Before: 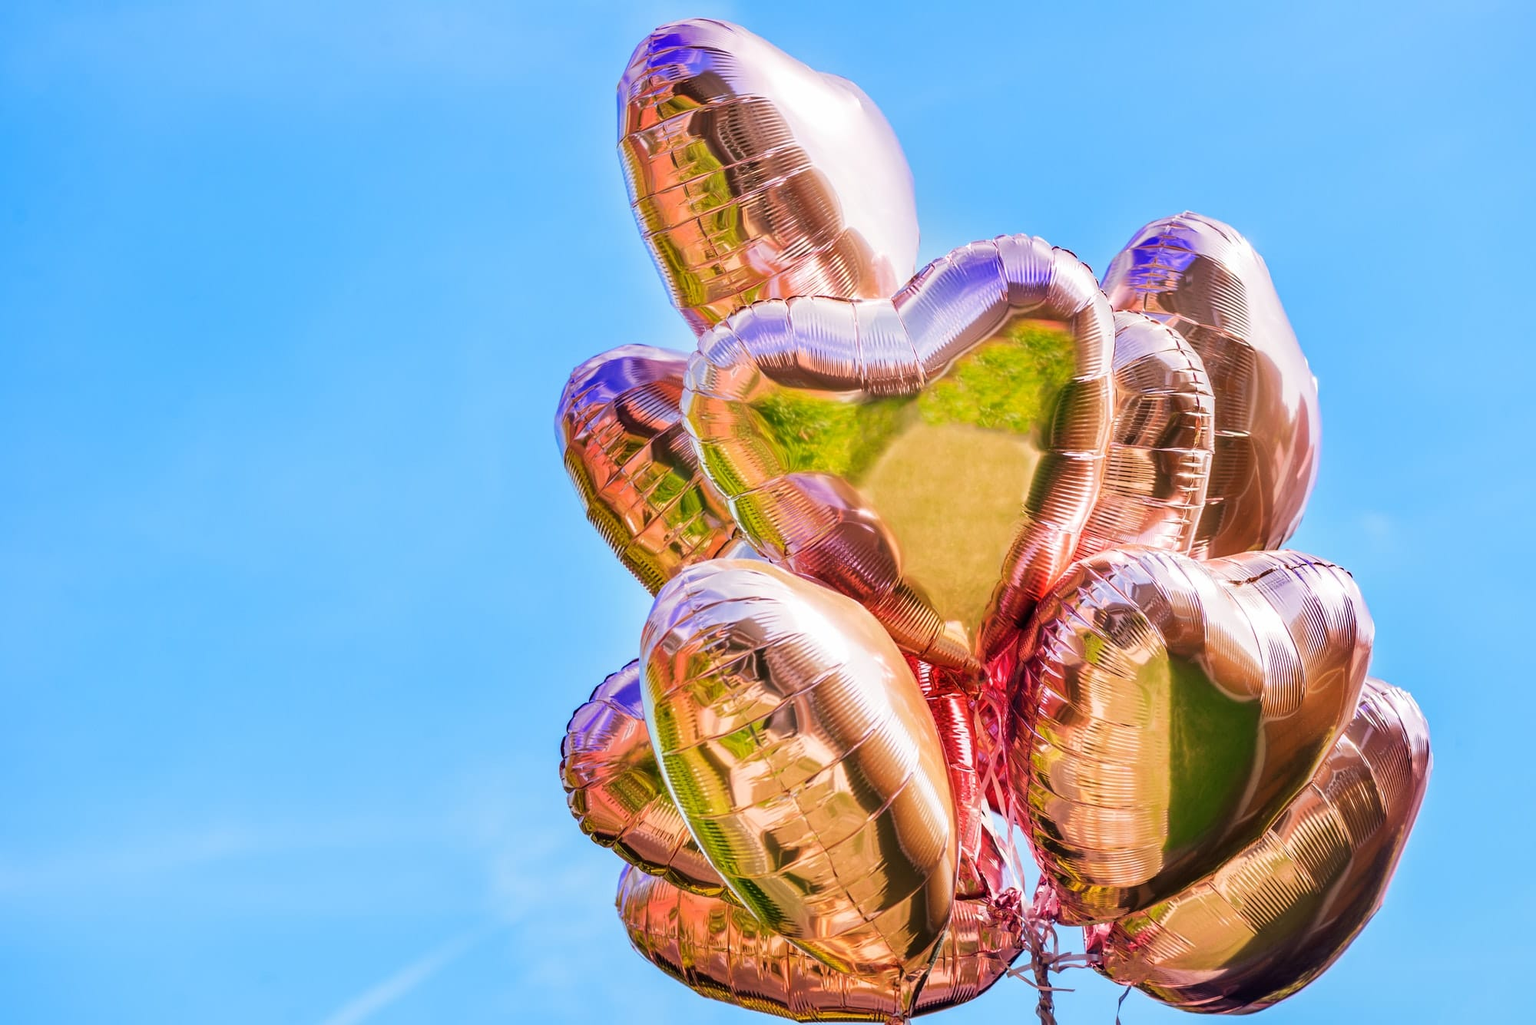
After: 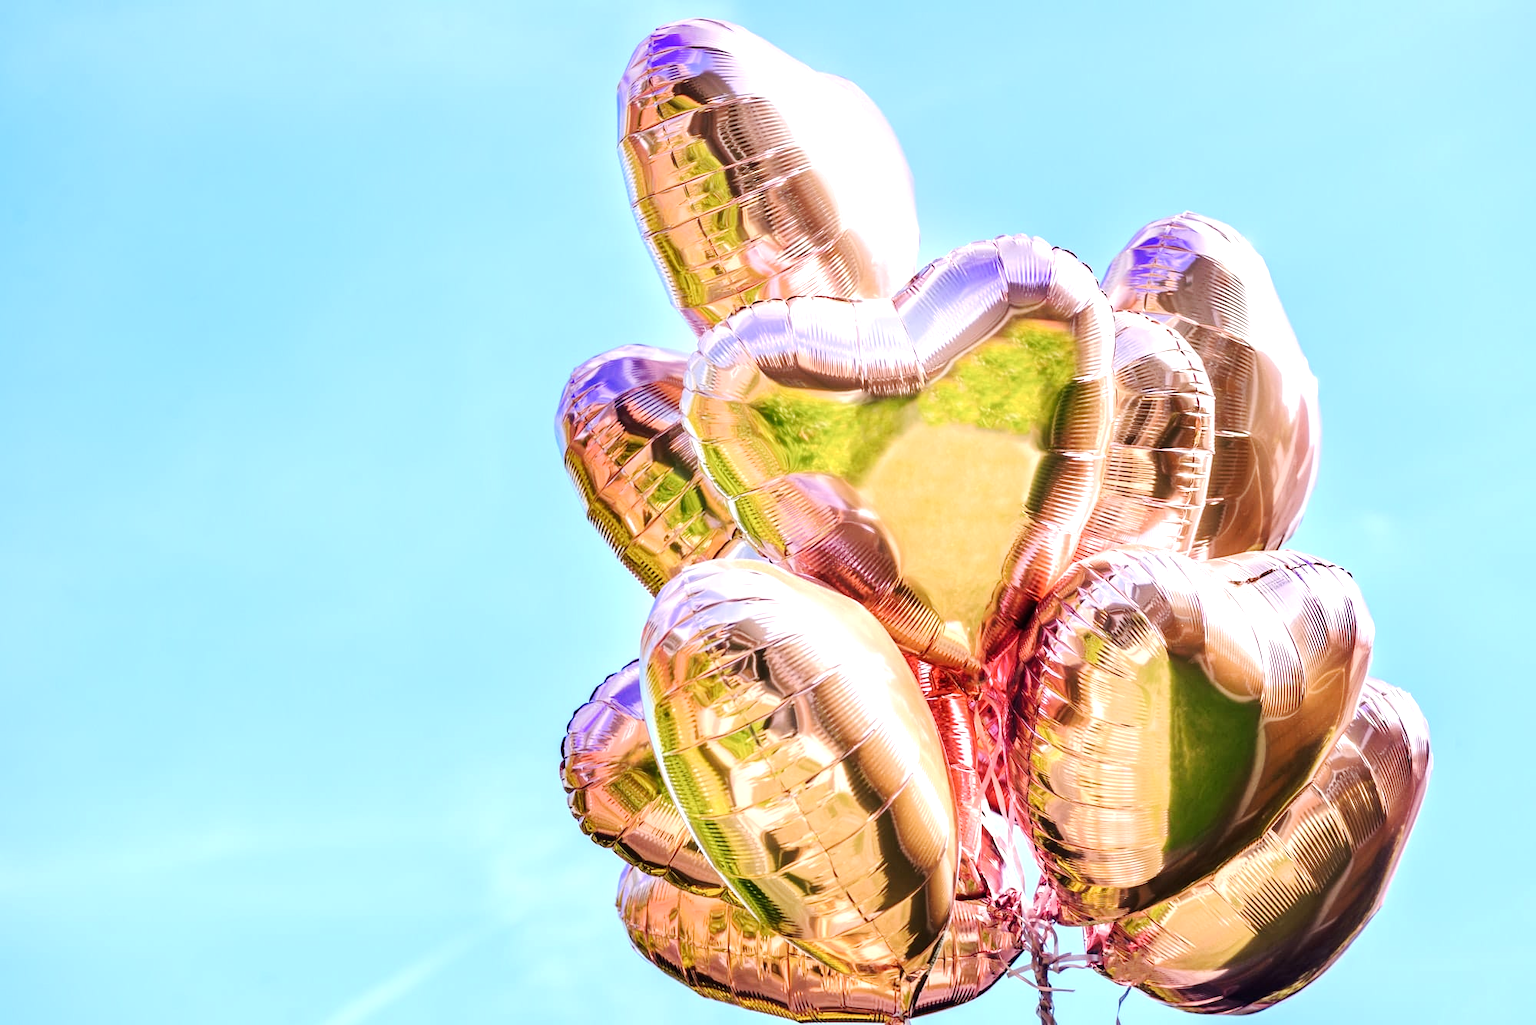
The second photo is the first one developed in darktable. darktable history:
tone equalizer: -8 EV -0.744 EV, -7 EV -0.714 EV, -6 EV -0.594 EV, -5 EV -0.377 EV, -3 EV 0.366 EV, -2 EV 0.6 EV, -1 EV 0.694 EV, +0 EV 0.779 EV, edges refinement/feathering 500, mask exposure compensation -1.57 EV, preserve details no
base curve: curves: ch0 [(0, 0) (0.158, 0.273) (0.879, 0.895) (1, 1)], preserve colors none
